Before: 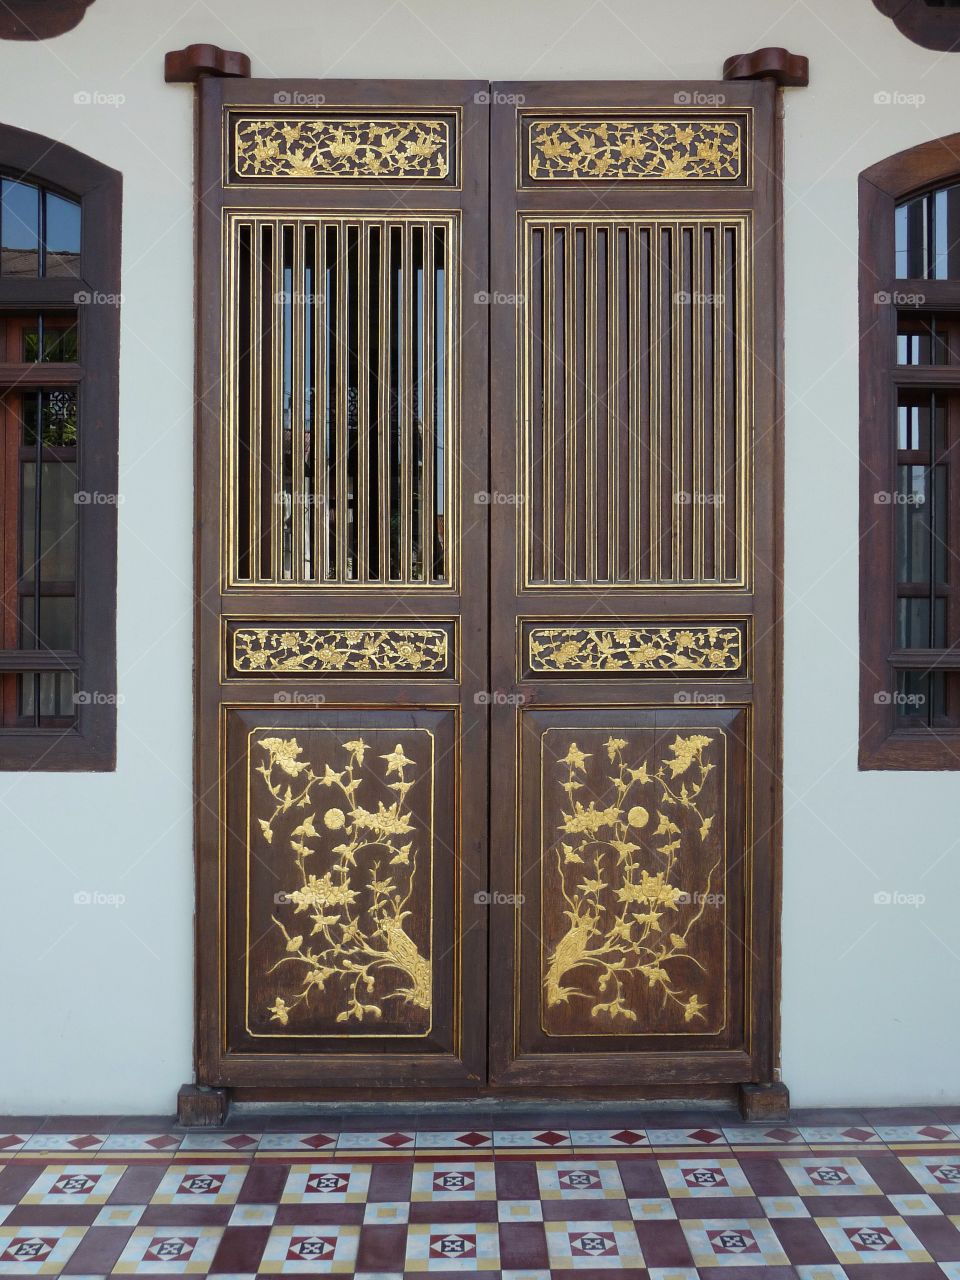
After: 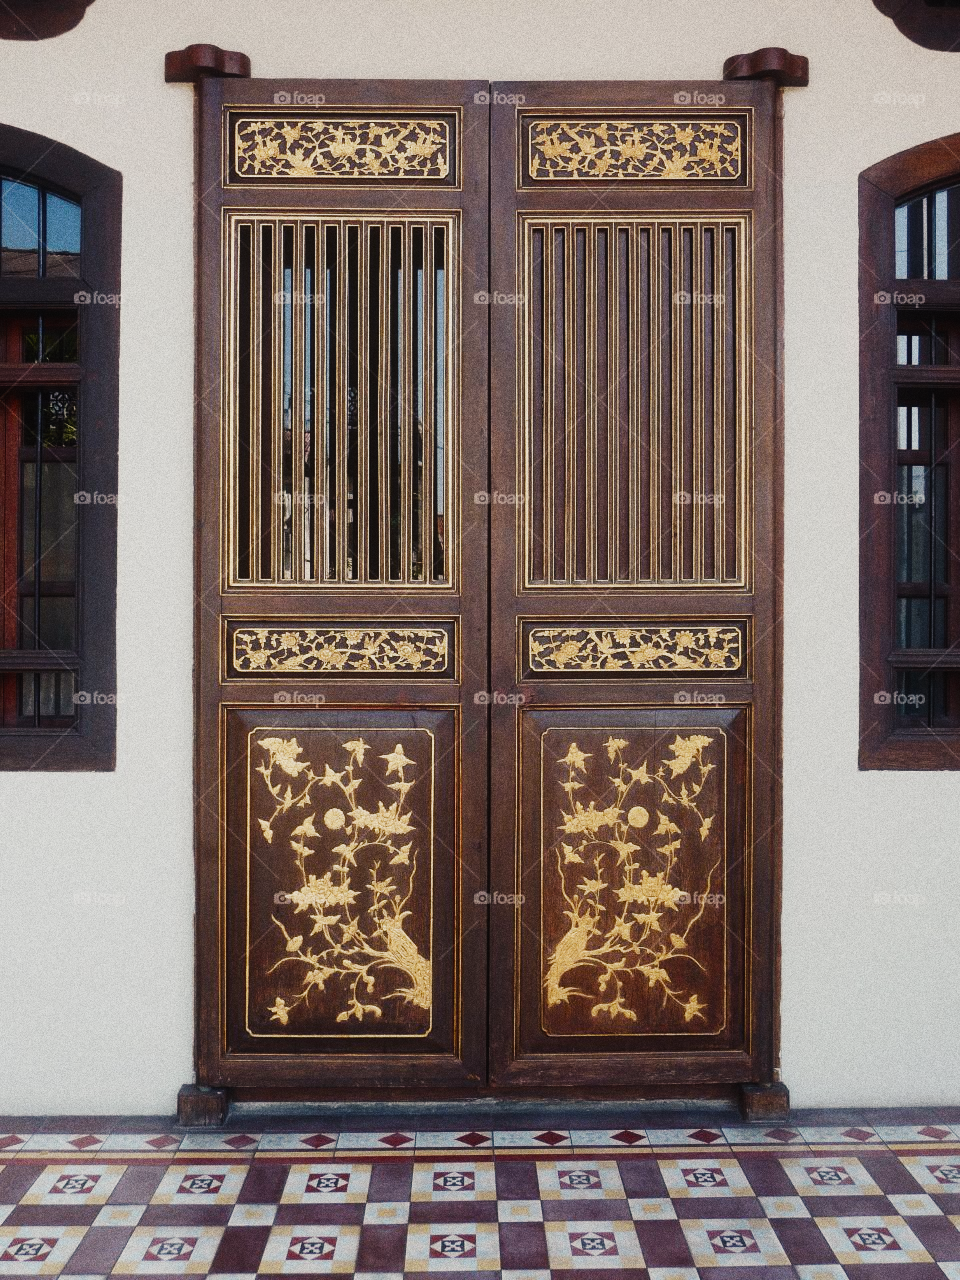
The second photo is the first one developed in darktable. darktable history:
contrast equalizer "negative clarity": octaves 7, y [[0.6 ×6], [0.55 ×6], [0 ×6], [0 ×6], [0 ×6]], mix -0.2
color balance rgb "creative|film": shadows lift › chroma 2%, shadows lift › hue 247.2°, power › chroma 0.3%, power › hue 25.2°, highlights gain › chroma 3%, highlights gain › hue 60°, global offset › luminance 0.75%, perceptual saturation grading › global saturation 20%, perceptual saturation grading › highlights -20%, perceptual saturation grading › shadows 30%, global vibrance 20%
diffuse or sharpen "bloom 10%": radius span 32, 1st order speed 50%, 2nd order speed 50%, 3rd order speed 50%, 4th order speed 50% | blend: blend mode normal, opacity 10%; mask: uniform (no mask)
exposure "_builtin_magic lantern defaults": compensate highlight preservation false
rgb primaries "creative|film": red hue 0.019, red purity 0.907, green hue 0.07, green purity 0.883, blue hue -0.093, blue purity 0.96
sigmoid: contrast 1.6, skew -0.2, preserve hue 0%, red attenuation 0.1, red rotation 0.035, green attenuation 0.1, green rotation -0.017, blue attenuation 0.15, blue rotation -0.052, base primaries Rec2020
tone equalizer "_builtin_contrast tone curve | soft": -8 EV -0.417 EV, -7 EV -0.389 EV, -6 EV -0.333 EV, -5 EV -0.222 EV, -3 EV 0.222 EV, -2 EV 0.333 EV, -1 EV 0.389 EV, +0 EV 0.417 EV, edges refinement/feathering 500, mask exposure compensation -1.57 EV, preserve details no
grain "silver grain": coarseness 0.09 ISO, strength 40%
